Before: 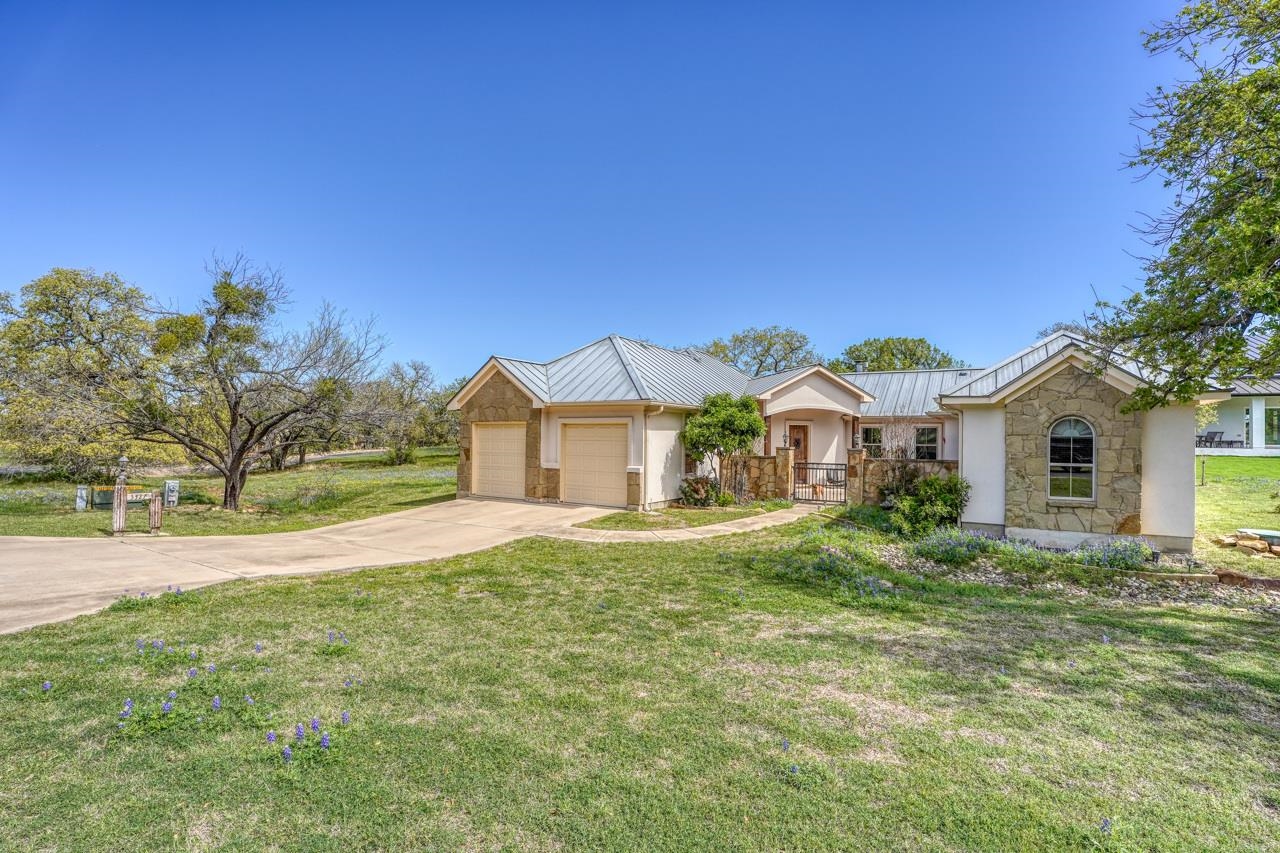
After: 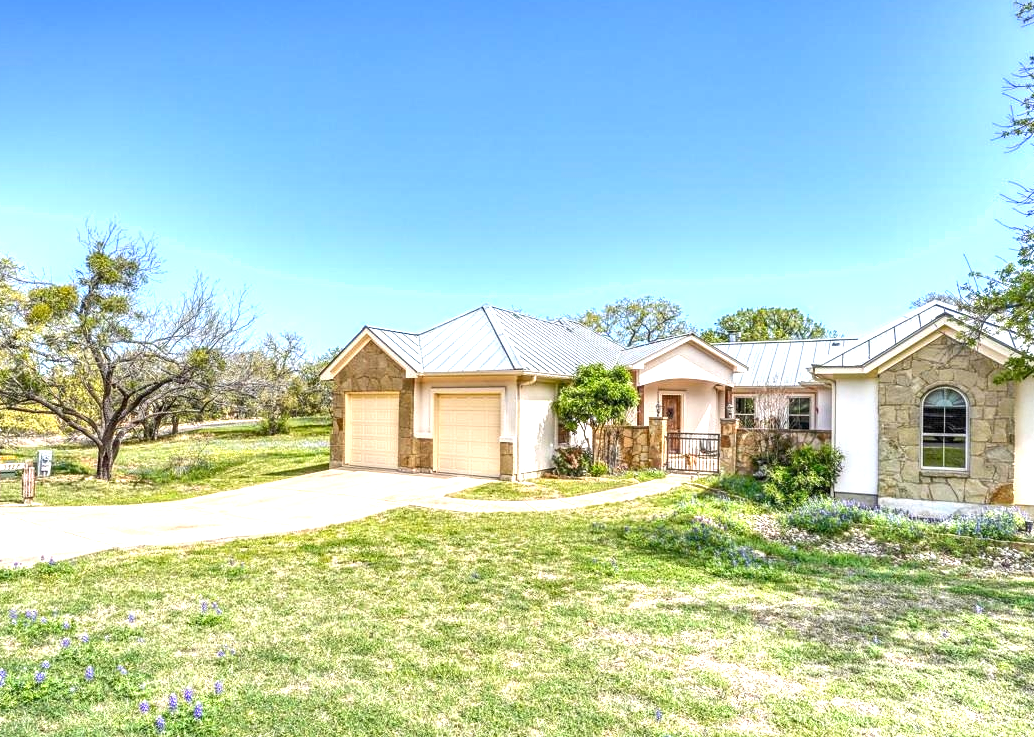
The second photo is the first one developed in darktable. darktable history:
crop: left 9.993%, top 3.561%, right 9.201%, bottom 9.44%
exposure: black level correction 0, exposure 1.2 EV, compensate highlight preservation false
contrast brightness saturation: saturation -0.032
shadows and highlights: shadows 29.17, highlights -28.86, low approximation 0.01, soften with gaussian
tone equalizer: edges refinement/feathering 500, mask exposure compensation -1.57 EV, preserve details no
